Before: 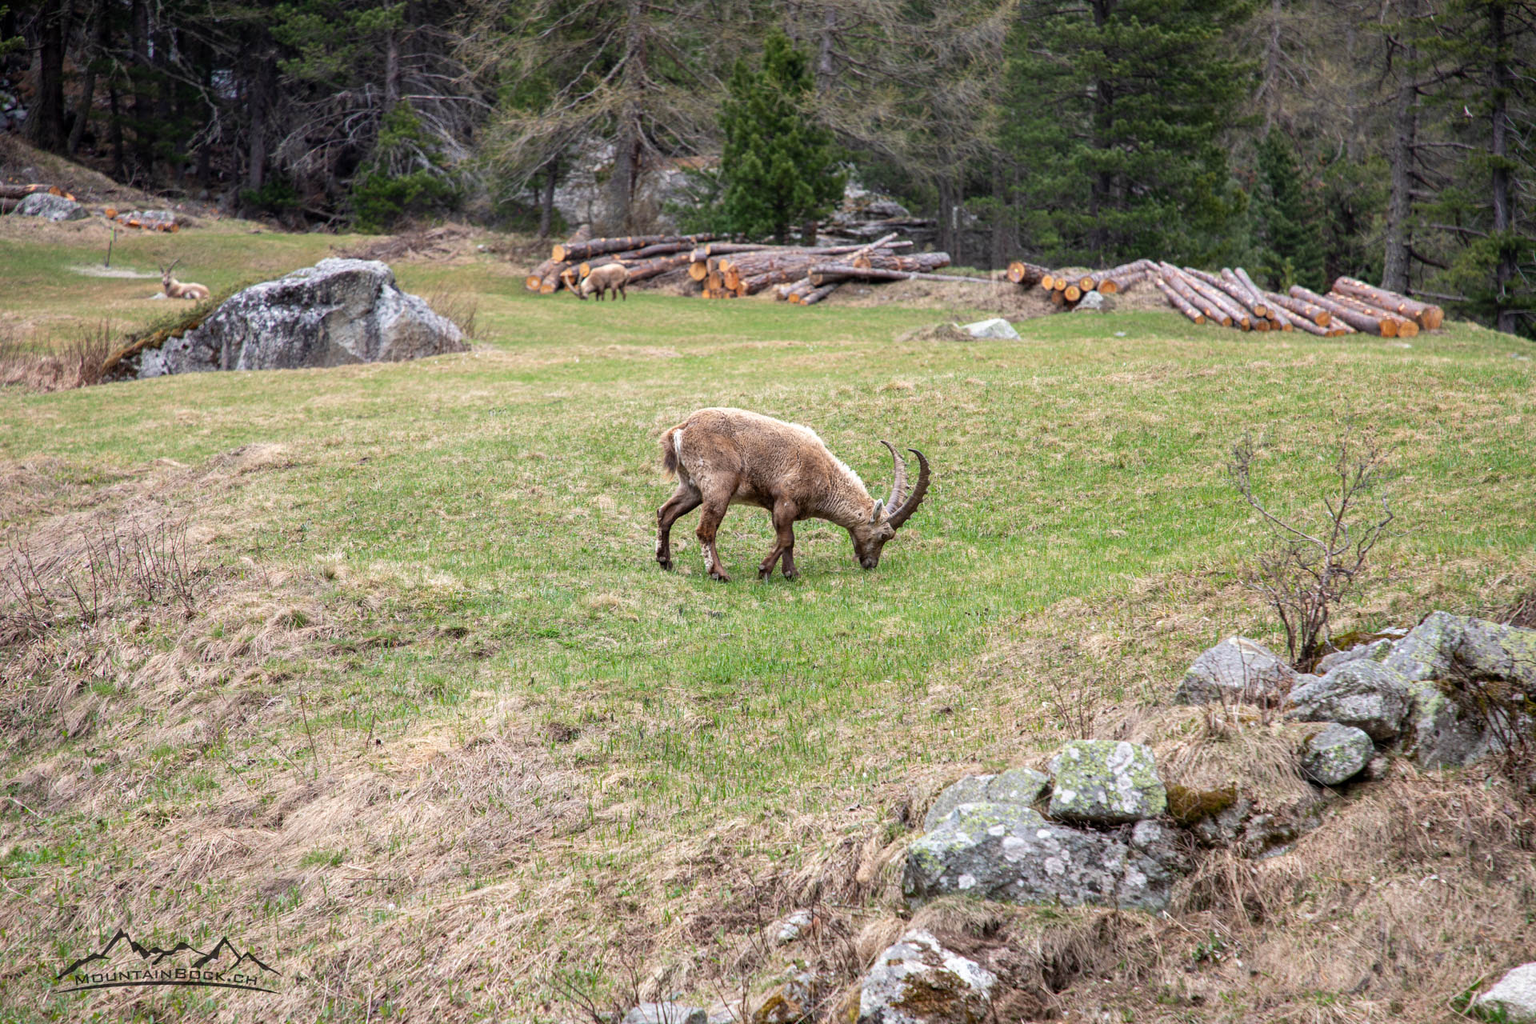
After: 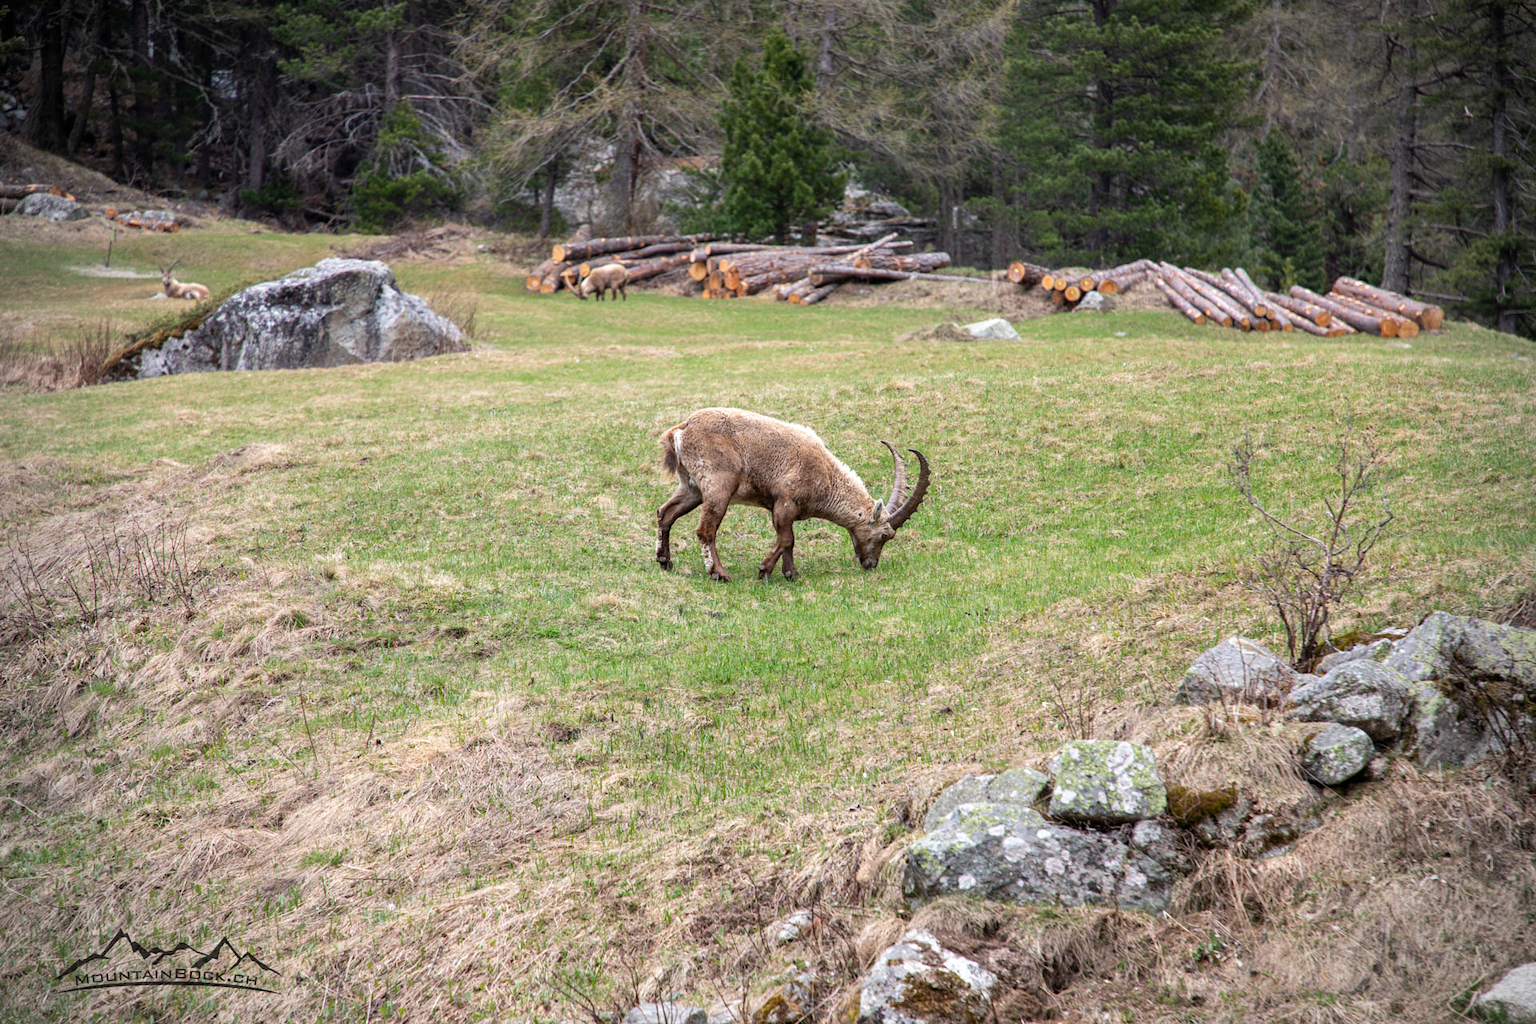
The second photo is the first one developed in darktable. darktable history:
vignetting: unbound false
exposure: black level correction 0, exposure 0.7 EV, compensate exposure bias true, compensate highlight preservation false
